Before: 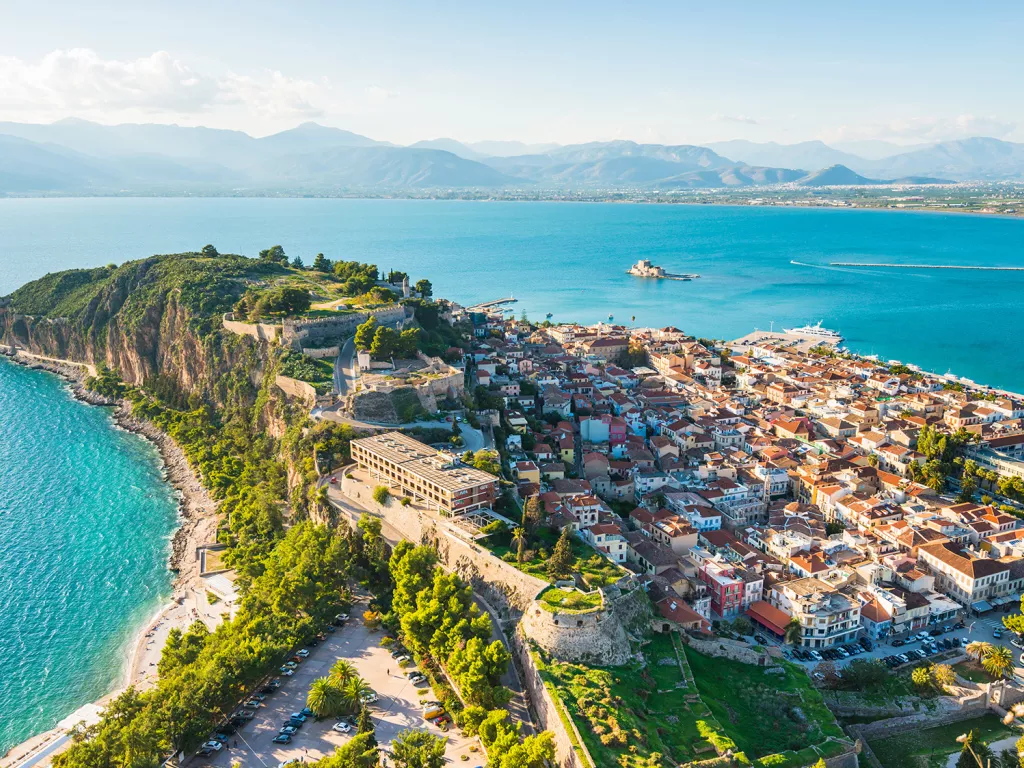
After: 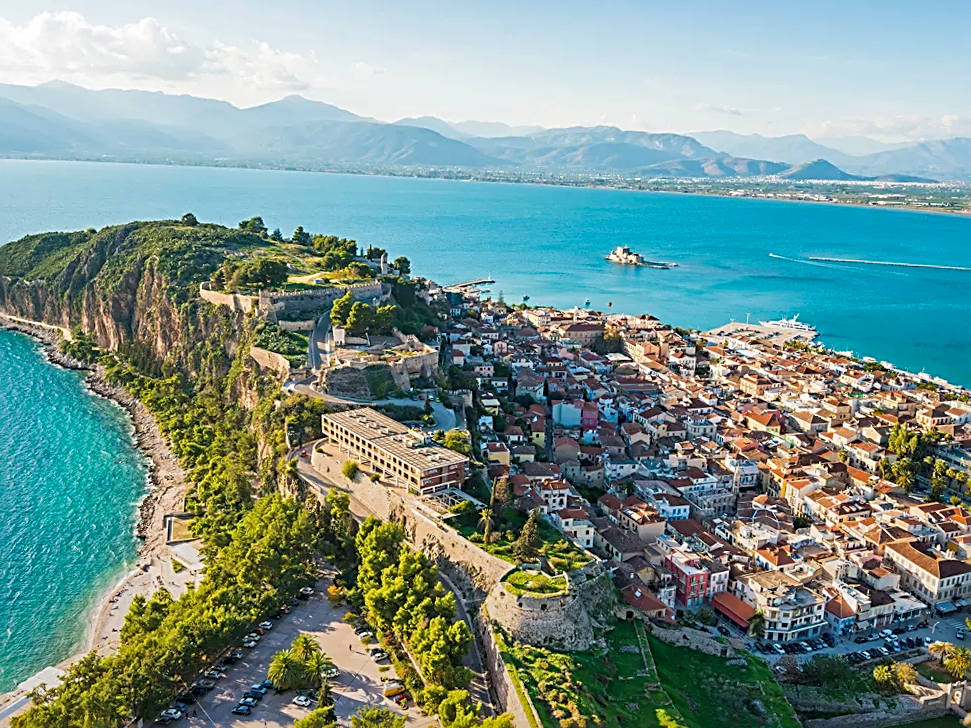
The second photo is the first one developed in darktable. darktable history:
crop and rotate: angle -2.38°
sharpen: radius 2.676, amount 0.669
haze removal: compatibility mode true, adaptive false
graduated density: rotation -180°, offset 24.95
shadows and highlights: shadows 25, highlights -25
